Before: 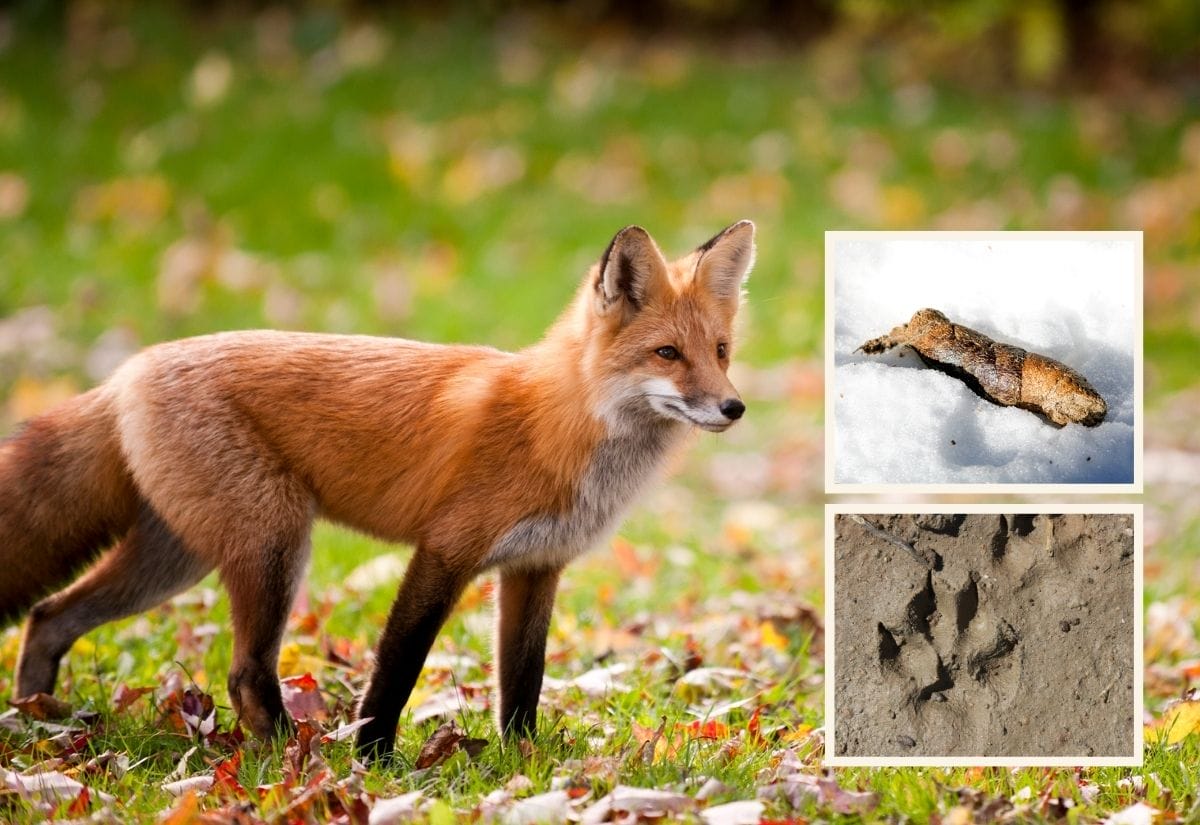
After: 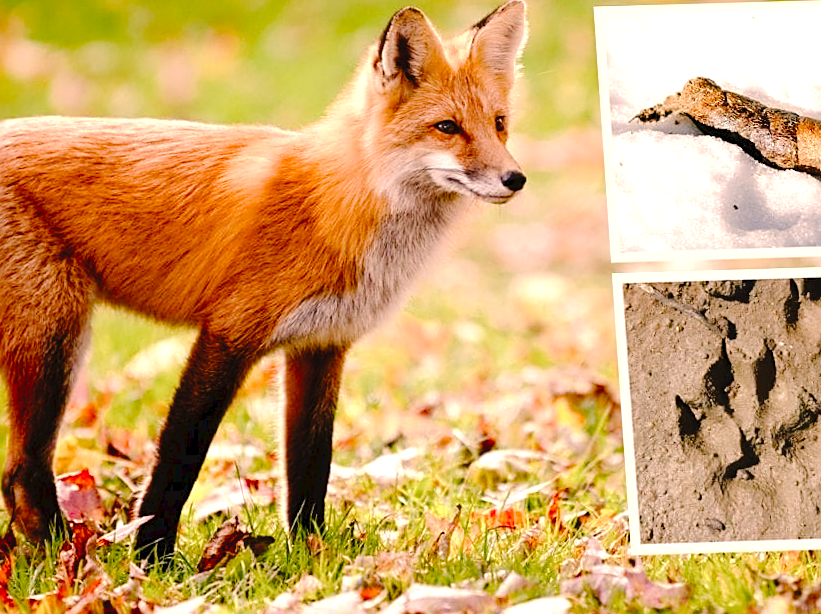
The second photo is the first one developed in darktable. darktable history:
rotate and perspective: rotation -1.68°, lens shift (vertical) -0.146, crop left 0.049, crop right 0.912, crop top 0.032, crop bottom 0.96
sharpen: on, module defaults
color correction: highlights a* 11.96, highlights b* 11.58
crop: left 16.871%, top 22.857%, right 9.116%
color balance rgb: perceptual saturation grading › global saturation 20%, perceptual saturation grading › highlights -50%, perceptual saturation grading › shadows 30%, perceptual brilliance grading › global brilliance 10%, perceptual brilliance grading › shadows 15%
tone curve: curves: ch0 [(0, 0) (0.003, 0.041) (0.011, 0.042) (0.025, 0.041) (0.044, 0.043) (0.069, 0.048) (0.1, 0.059) (0.136, 0.079) (0.177, 0.107) (0.224, 0.152) (0.277, 0.235) (0.335, 0.331) (0.399, 0.427) (0.468, 0.512) (0.543, 0.595) (0.623, 0.668) (0.709, 0.736) (0.801, 0.813) (0.898, 0.891) (1, 1)], preserve colors none
